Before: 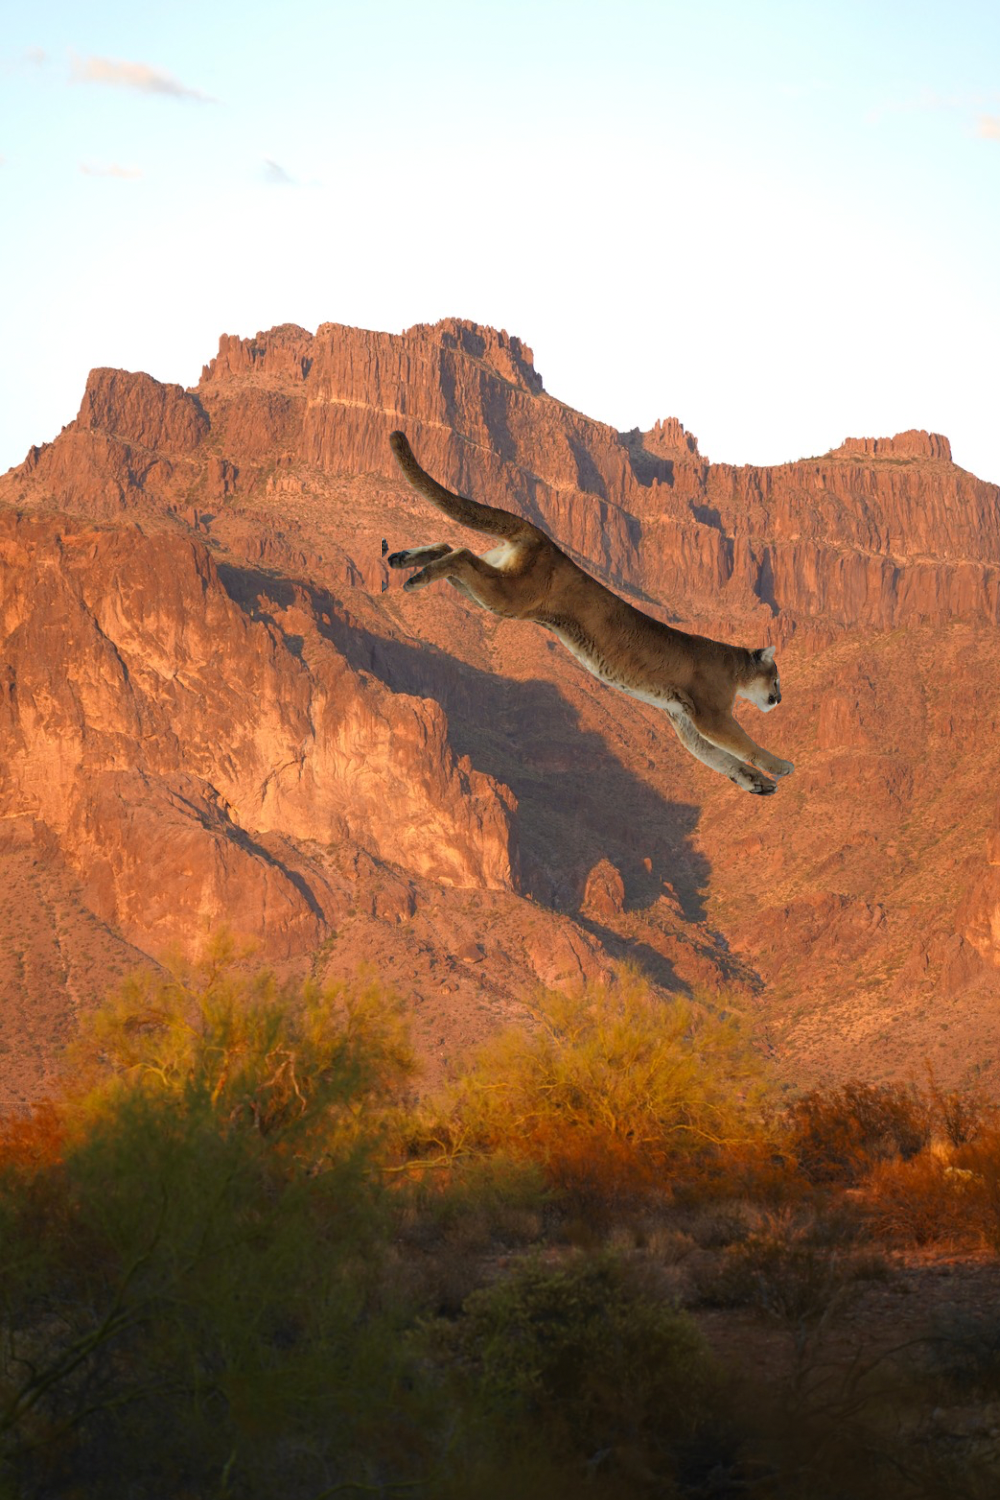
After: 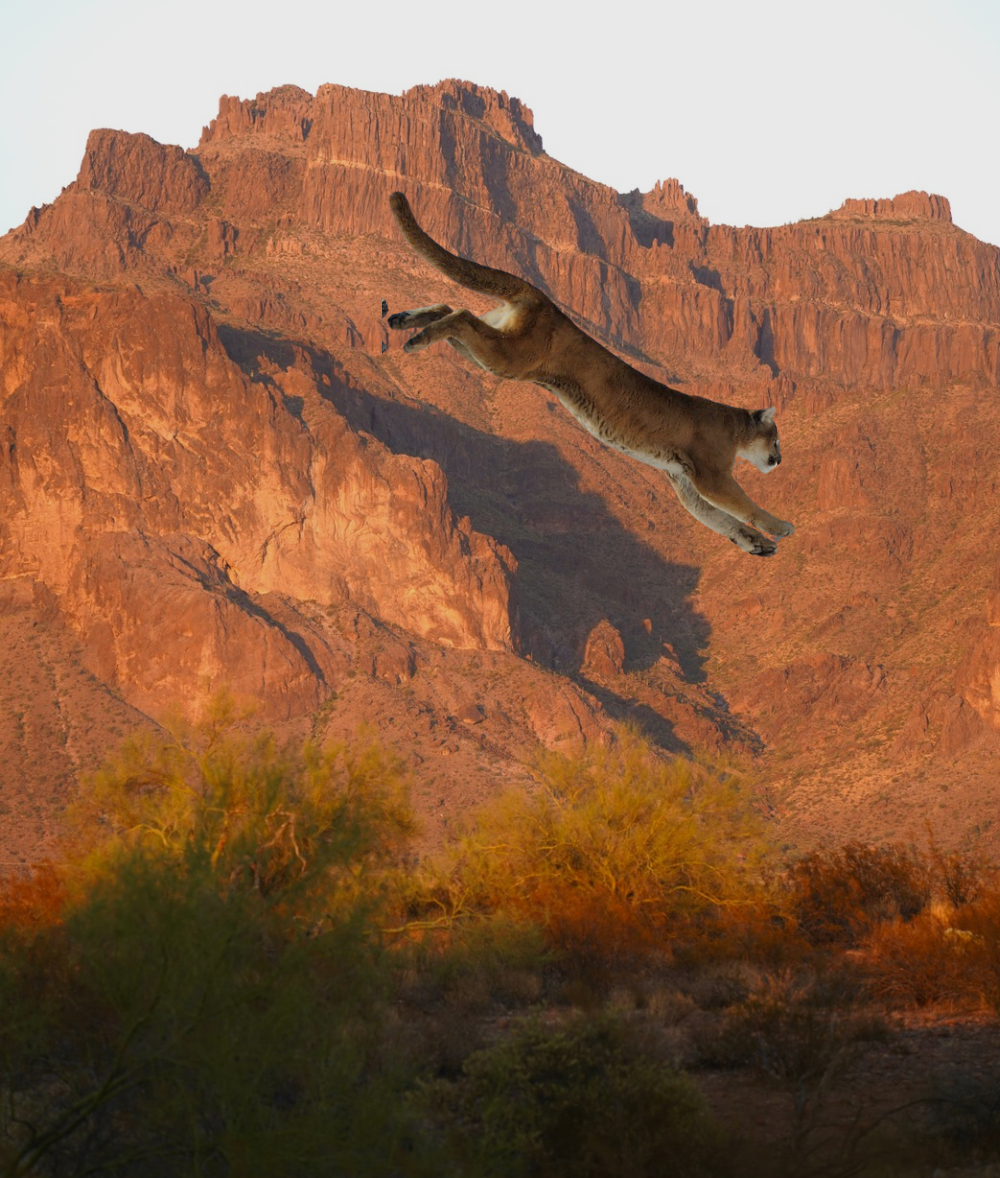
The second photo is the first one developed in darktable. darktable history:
exposure: exposure -0.291 EV, compensate highlight preservation false
crop and rotate: top 15.974%, bottom 5.464%
